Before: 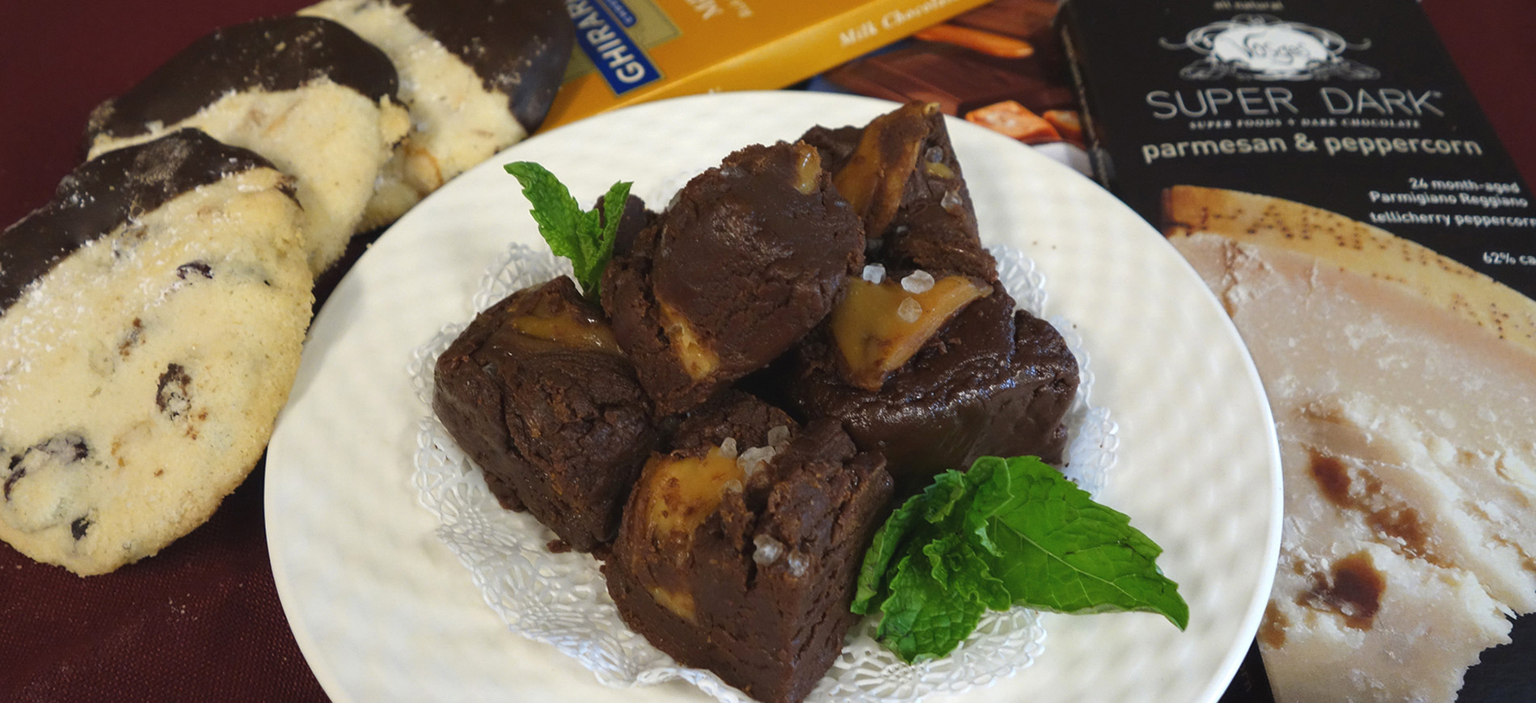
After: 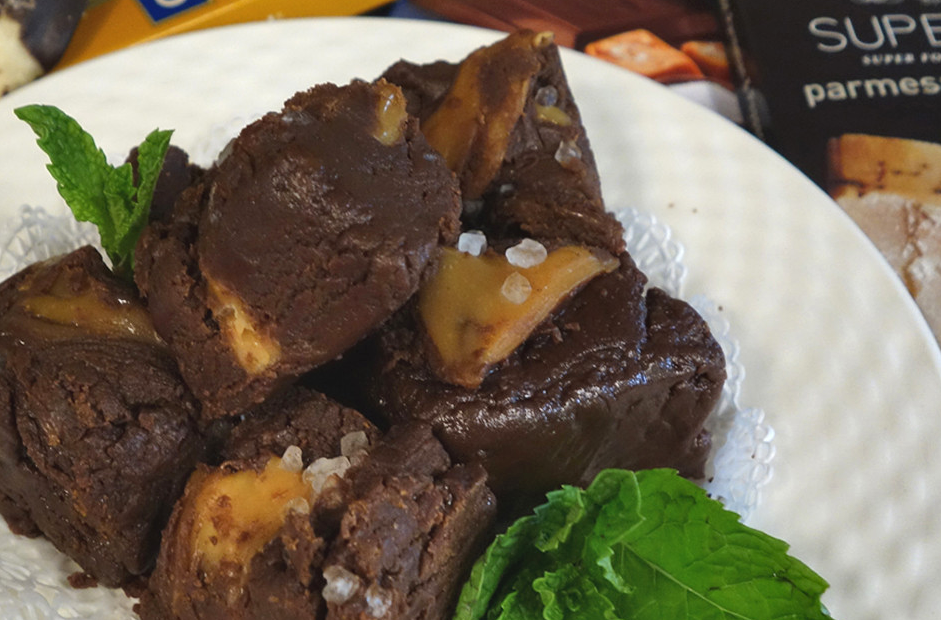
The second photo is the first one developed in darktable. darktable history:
crop: left 32.075%, top 10.976%, right 18.355%, bottom 17.596%
shadows and highlights: soften with gaussian
